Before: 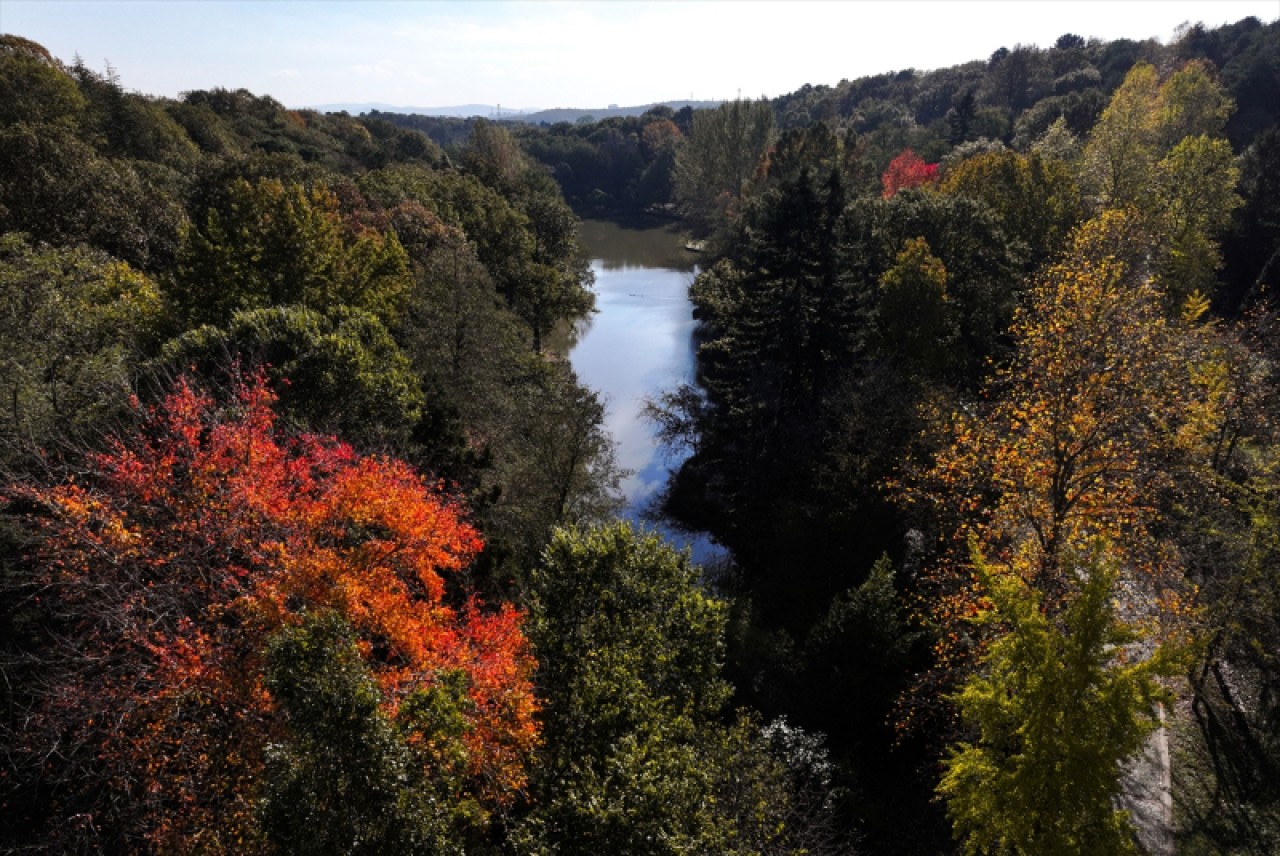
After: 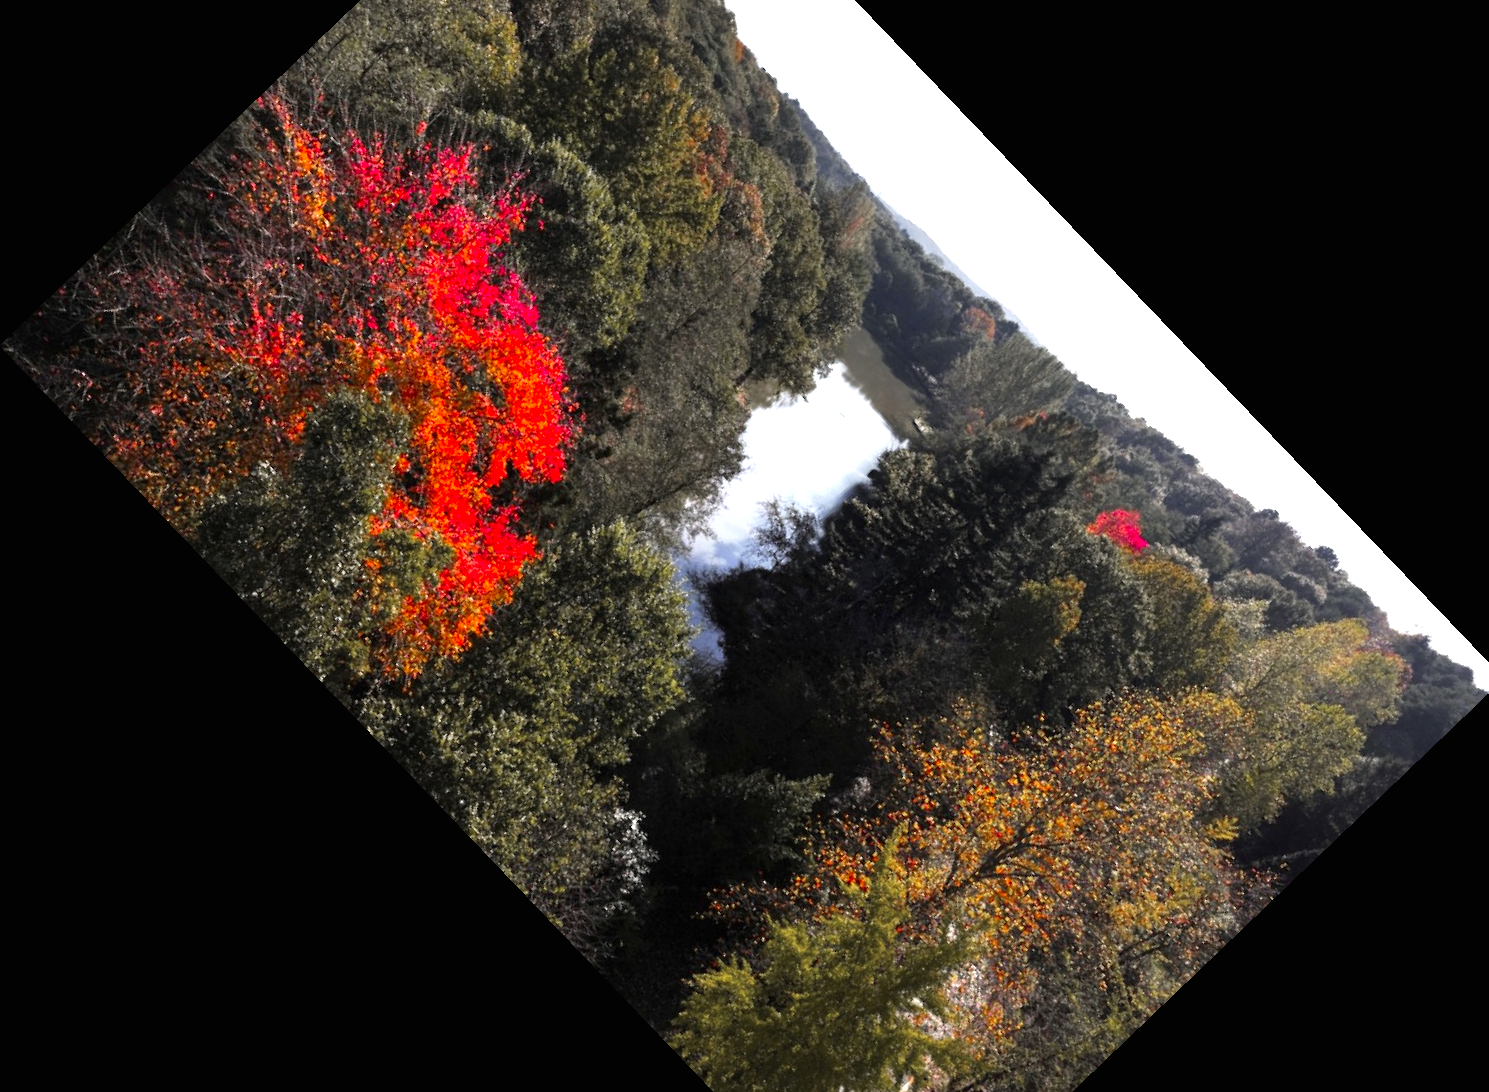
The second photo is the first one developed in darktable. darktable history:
crop and rotate: angle -46.26°, top 16.234%, right 0.912%, bottom 11.704%
exposure: black level correction 0, exposure 1.35 EV, compensate exposure bias true, compensate highlight preservation false
color zones: curves: ch0 [(0, 0.48) (0.209, 0.398) (0.305, 0.332) (0.429, 0.493) (0.571, 0.5) (0.714, 0.5) (0.857, 0.5) (1, 0.48)]; ch1 [(0, 0.736) (0.143, 0.625) (0.225, 0.371) (0.429, 0.256) (0.571, 0.241) (0.714, 0.213) (0.857, 0.48) (1, 0.736)]; ch2 [(0, 0.448) (0.143, 0.498) (0.286, 0.5) (0.429, 0.5) (0.571, 0.5) (0.714, 0.5) (0.857, 0.5) (1, 0.448)]
